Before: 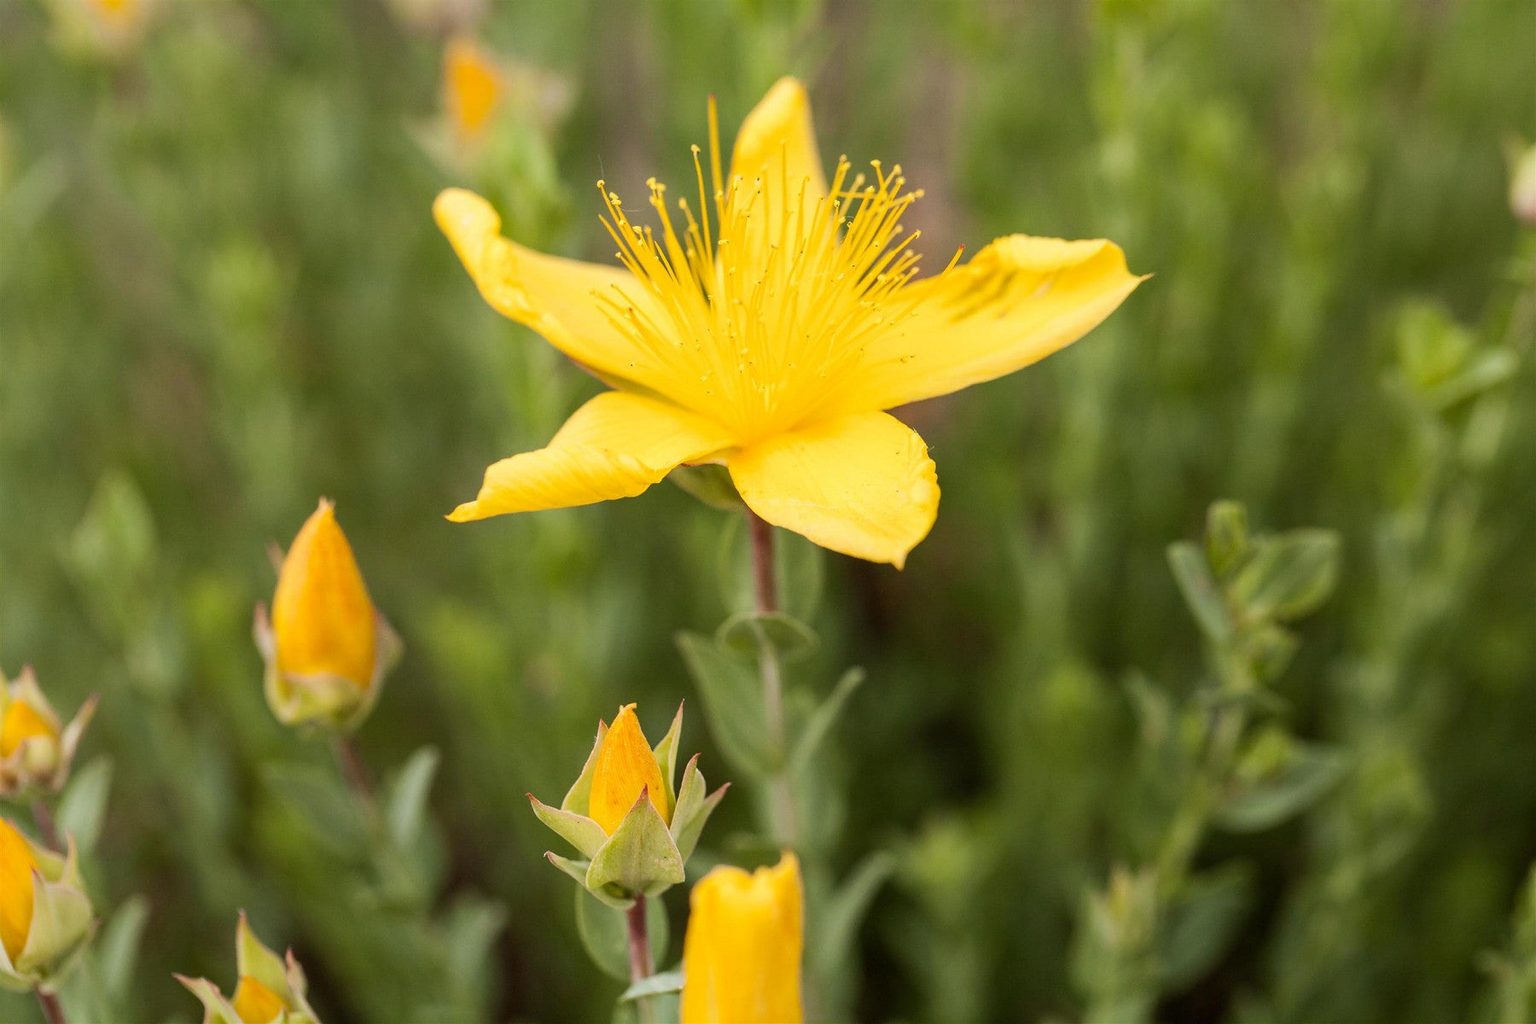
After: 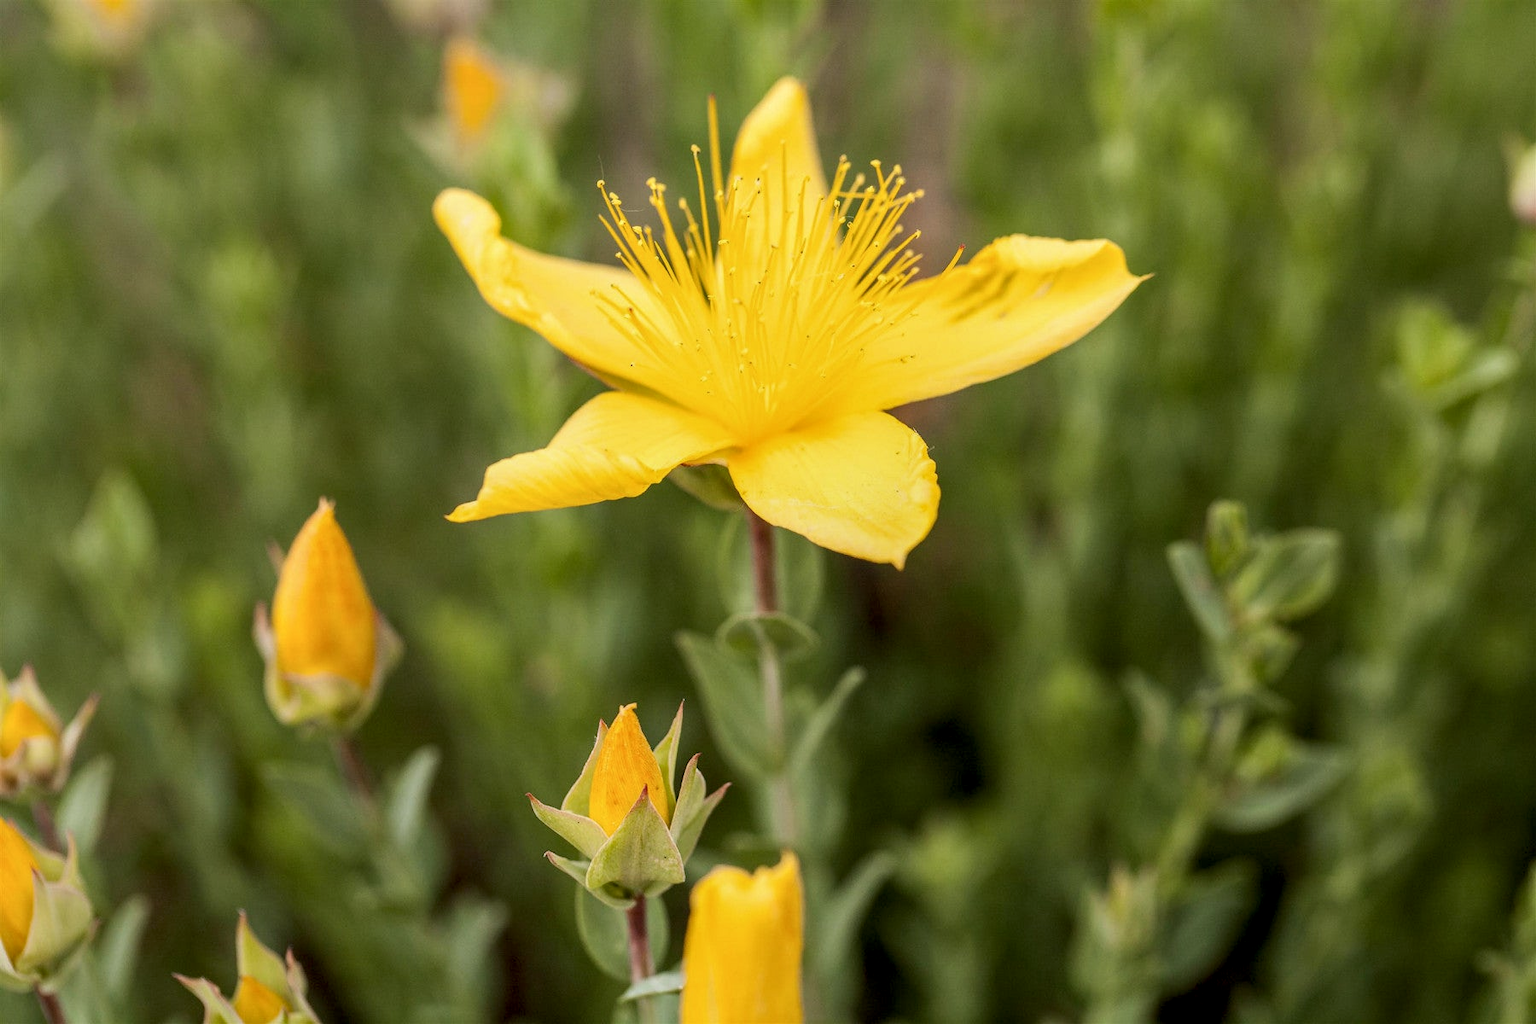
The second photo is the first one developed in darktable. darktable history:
exposure: black level correction 0.001, exposure -0.203 EV, compensate highlight preservation false
local contrast: detail 130%
